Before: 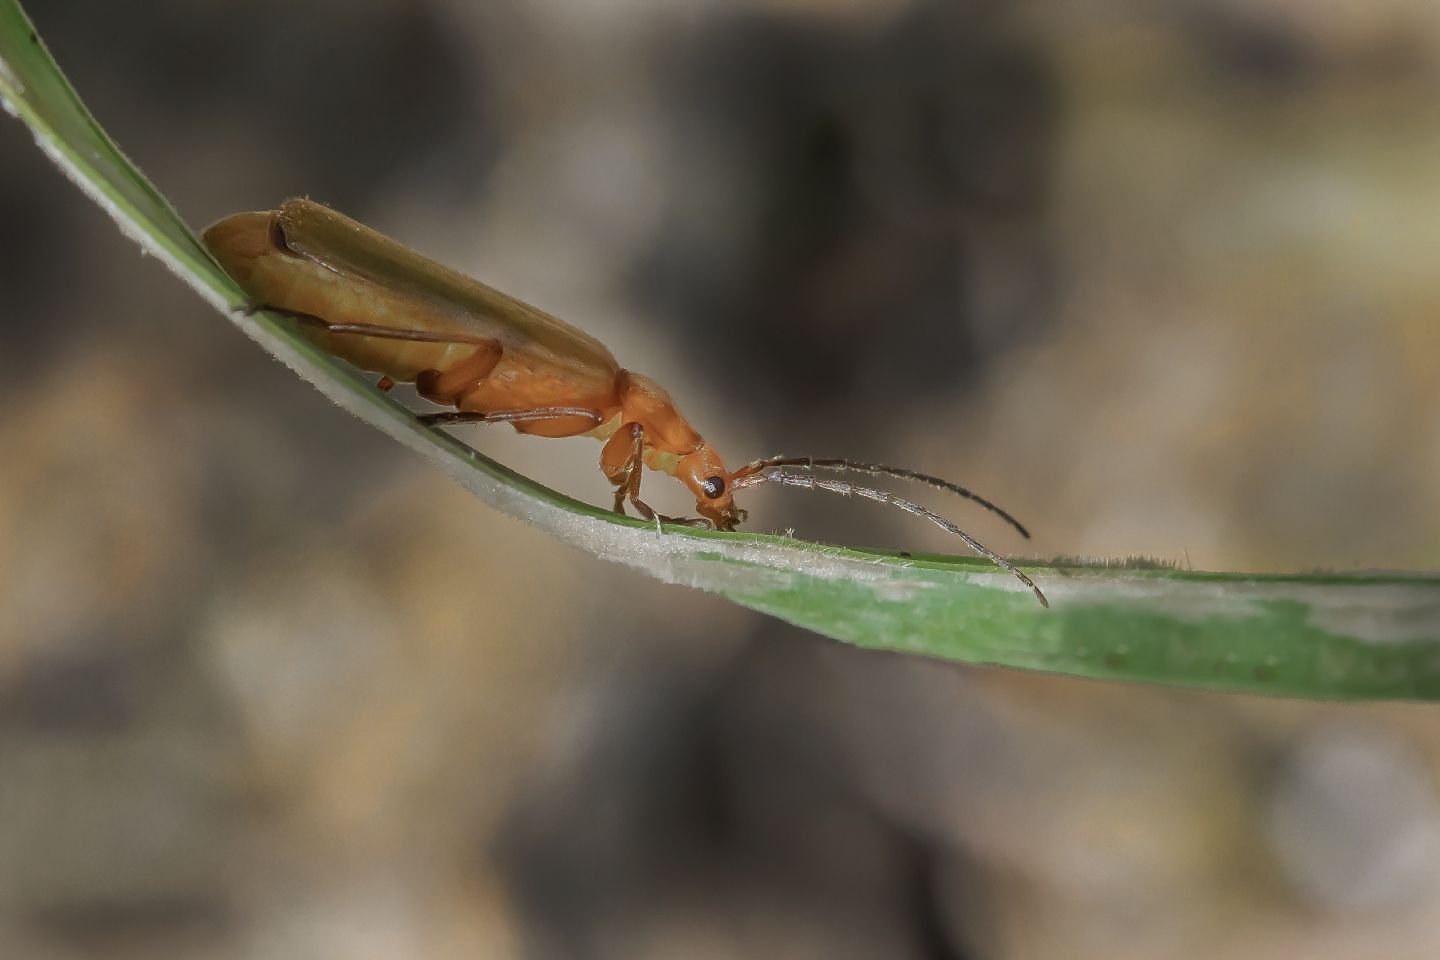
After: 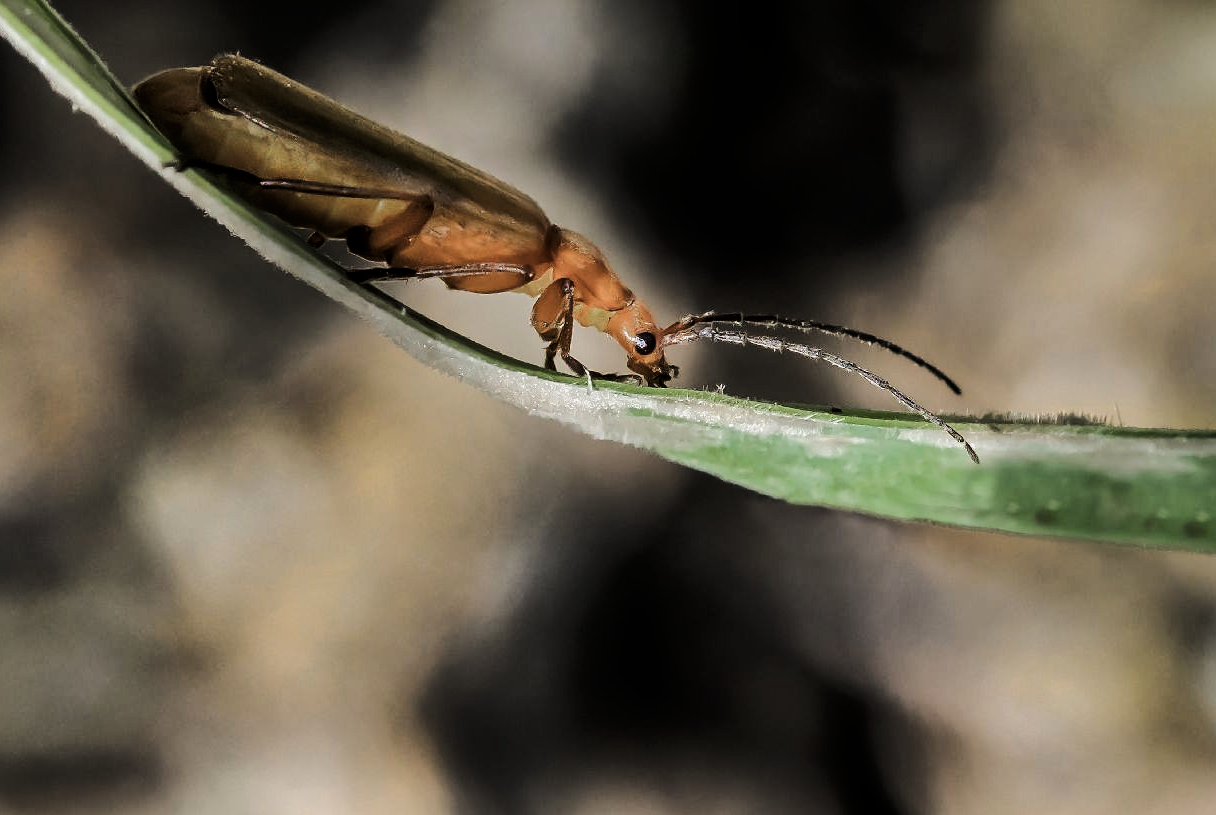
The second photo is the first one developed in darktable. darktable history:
tone curve: curves: ch0 [(0, 0) (0.058, 0.022) (0.265, 0.208) (0.41, 0.417) (0.485, 0.524) (0.638, 0.673) (0.845, 0.828) (0.994, 0.964)]; ch1 [(0, 0) (0.136, 0.146) (0.317, 0.34) (0.382, 0.408) (0.469, 0.482) (0.498, 0.497) (0.557, 0.573) (0.644, 0.643) (0.725, 0.765) (1, 1)]; ch2 [(0, 0) (0.352, 0.403) (0.45, 0.469) (0.502, 0.504) (0.54, 0.524) (0.592, 0.566) (0.638, 0.599) (1, 1)], color space Lab, linked channels, preserve colors none
crop and rotate: left 4.794%, top 15.053%, right 10.705%
shadows and highlights: shadows 30.73, highlights -62.82, soften with gaussian
filmic rgb: black relative exposure -8.24 EV, white relative exposure 2.21 EV, hardness 7.12, latitude 85.57%, contrast 1.698, highlights saturation mix -3.68%, shadows ↔ highlights balance -2.5%
